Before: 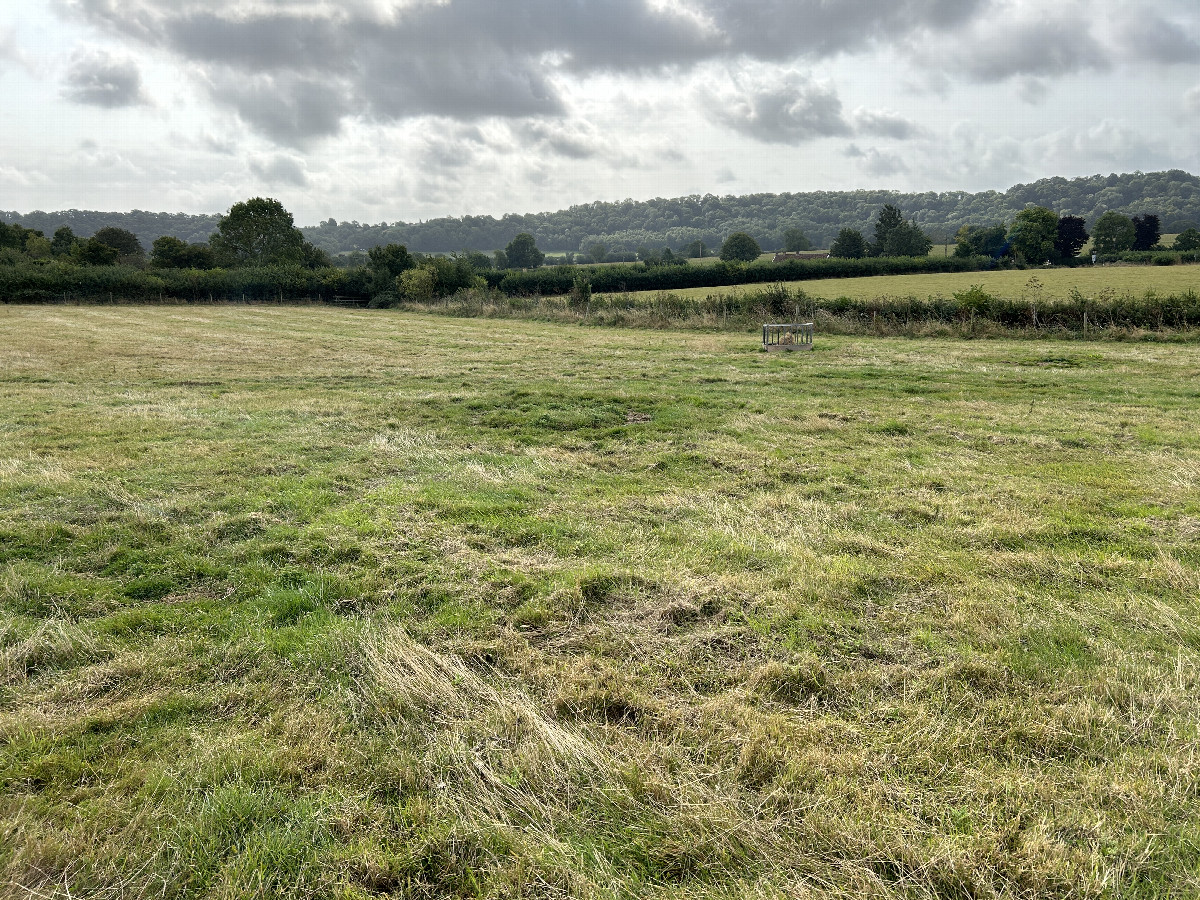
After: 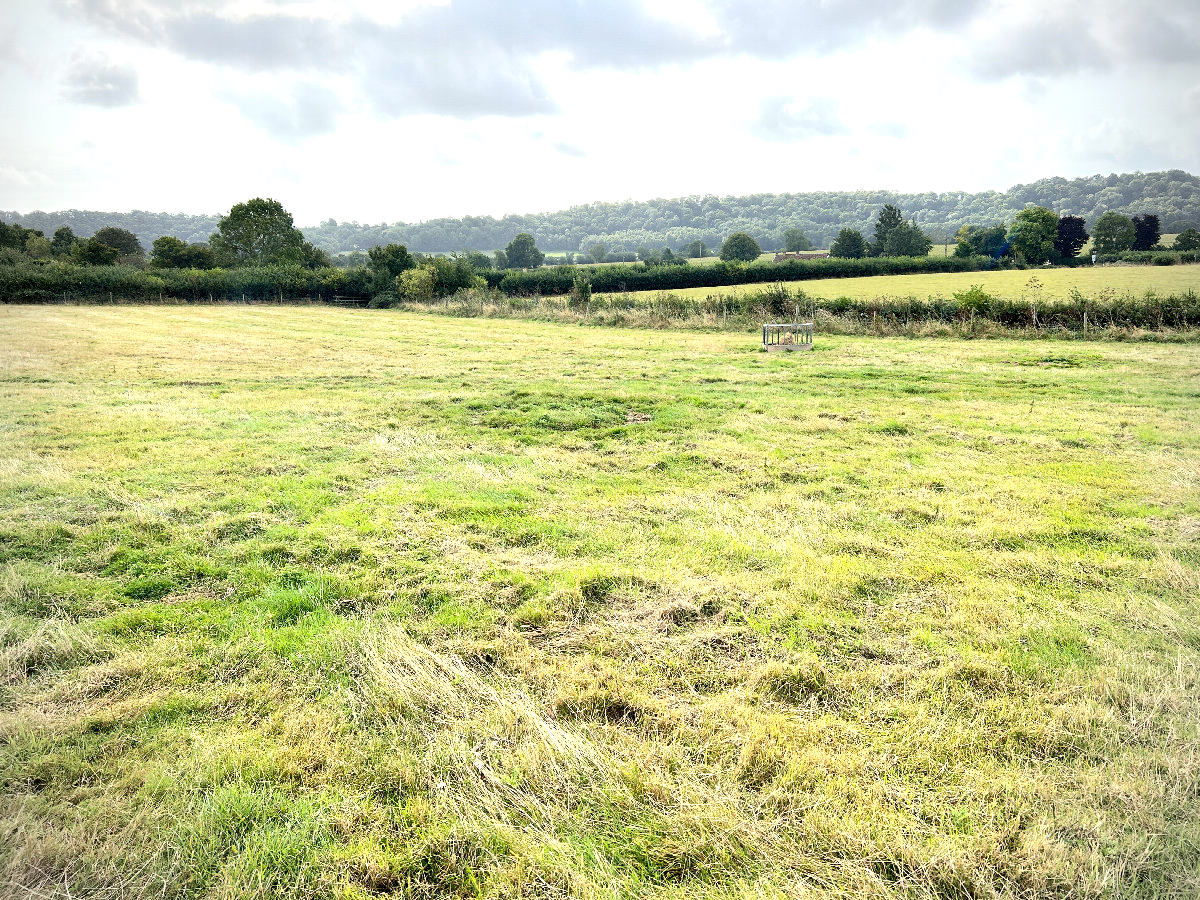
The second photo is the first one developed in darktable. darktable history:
vignetting: on, module defaults
contrast brightness saturation: contrast 0.202, brightness 0.163, saturation 0.225
exposure: black level correction 0.001, exposure 0.962 EV, compensate highlight preservation false
